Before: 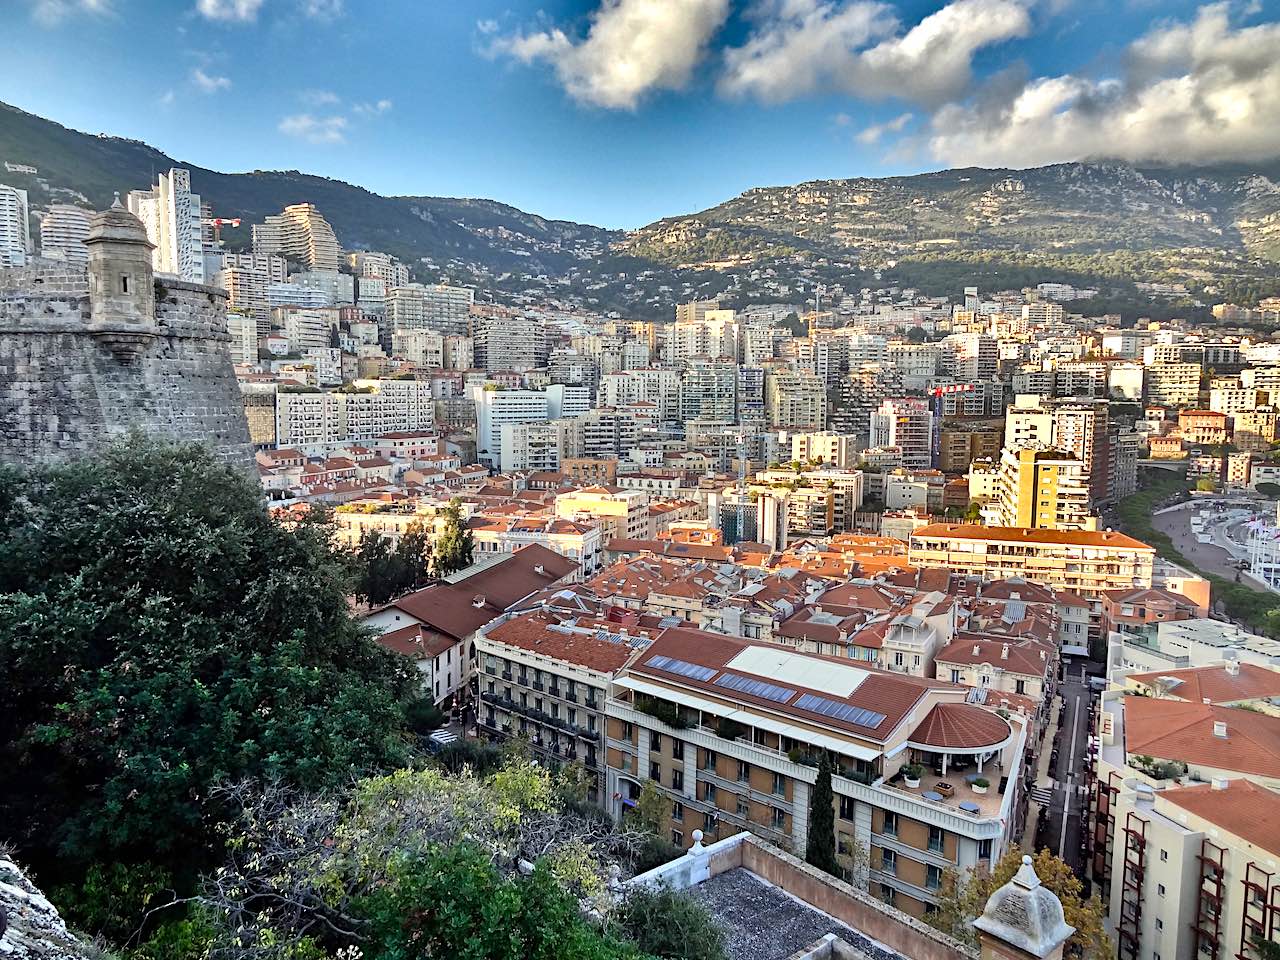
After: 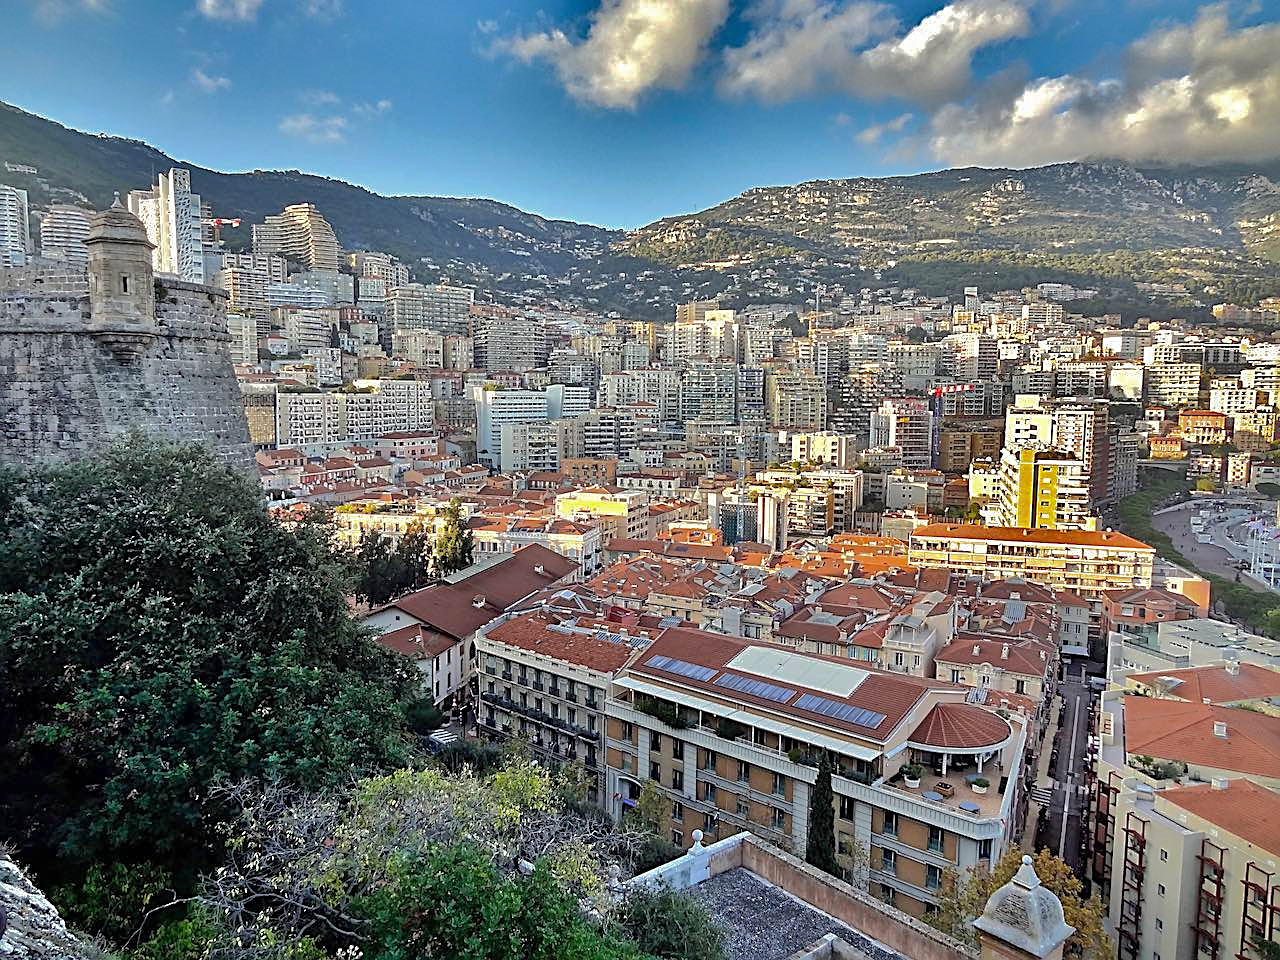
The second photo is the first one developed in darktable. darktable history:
shadows and highlights: shadows 38.43, highlights -74.54
sharpen: on, module defaults
